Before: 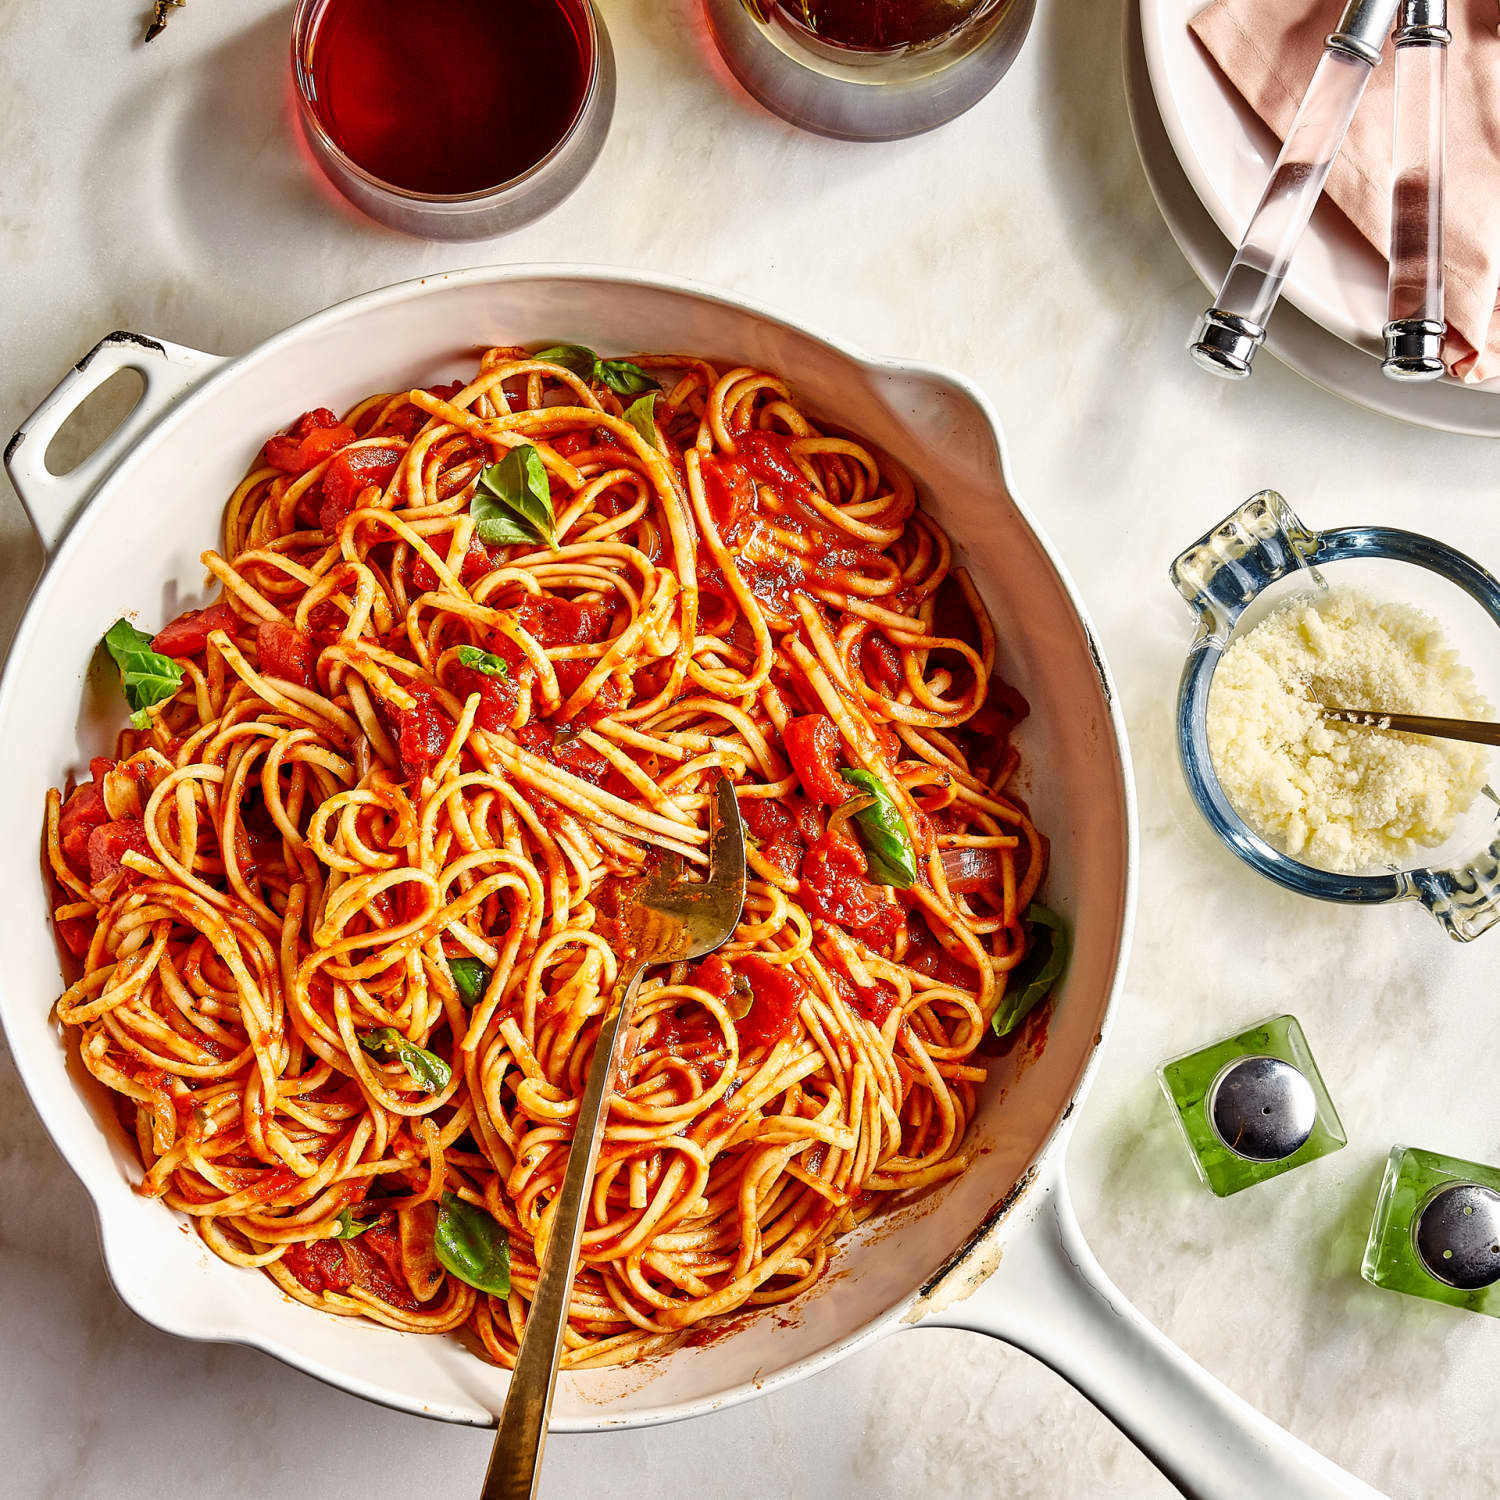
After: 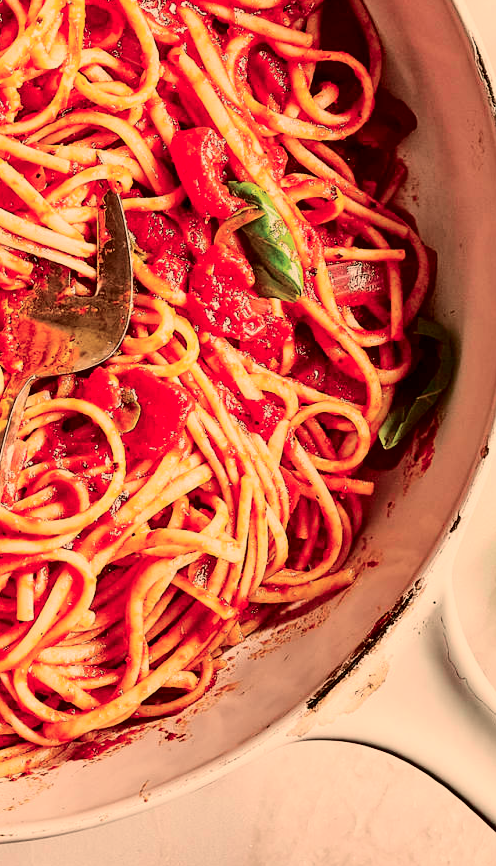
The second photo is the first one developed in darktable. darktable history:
crop: left 40.878%, top 39.176%, right 25.993%, bottom 3.081%
tone curve: curves: ch0 [(0, 0) (0.049, 0.01) (0.154, 0.081) (0.491, 0.519) (0.748, 0.765) (1, 0.919)]; ch1 [(0, 0) (0.172, 0.123) (0.317, 0.272) (0.401, 0.422) (0.489, 0.496) (0.531, 0.557) (0.615, 0.612) (0.741, 0.783) (1, 1)]; ch2 [(0, 0) (0.411, 0.424) (0.483, 0.478) (0.544, 0.56) (0.686, 0.638) (1, 1)], color space Lab, independent channels, preserve colors none
white balance: red 1.138, green 0.996, blue 0.812
